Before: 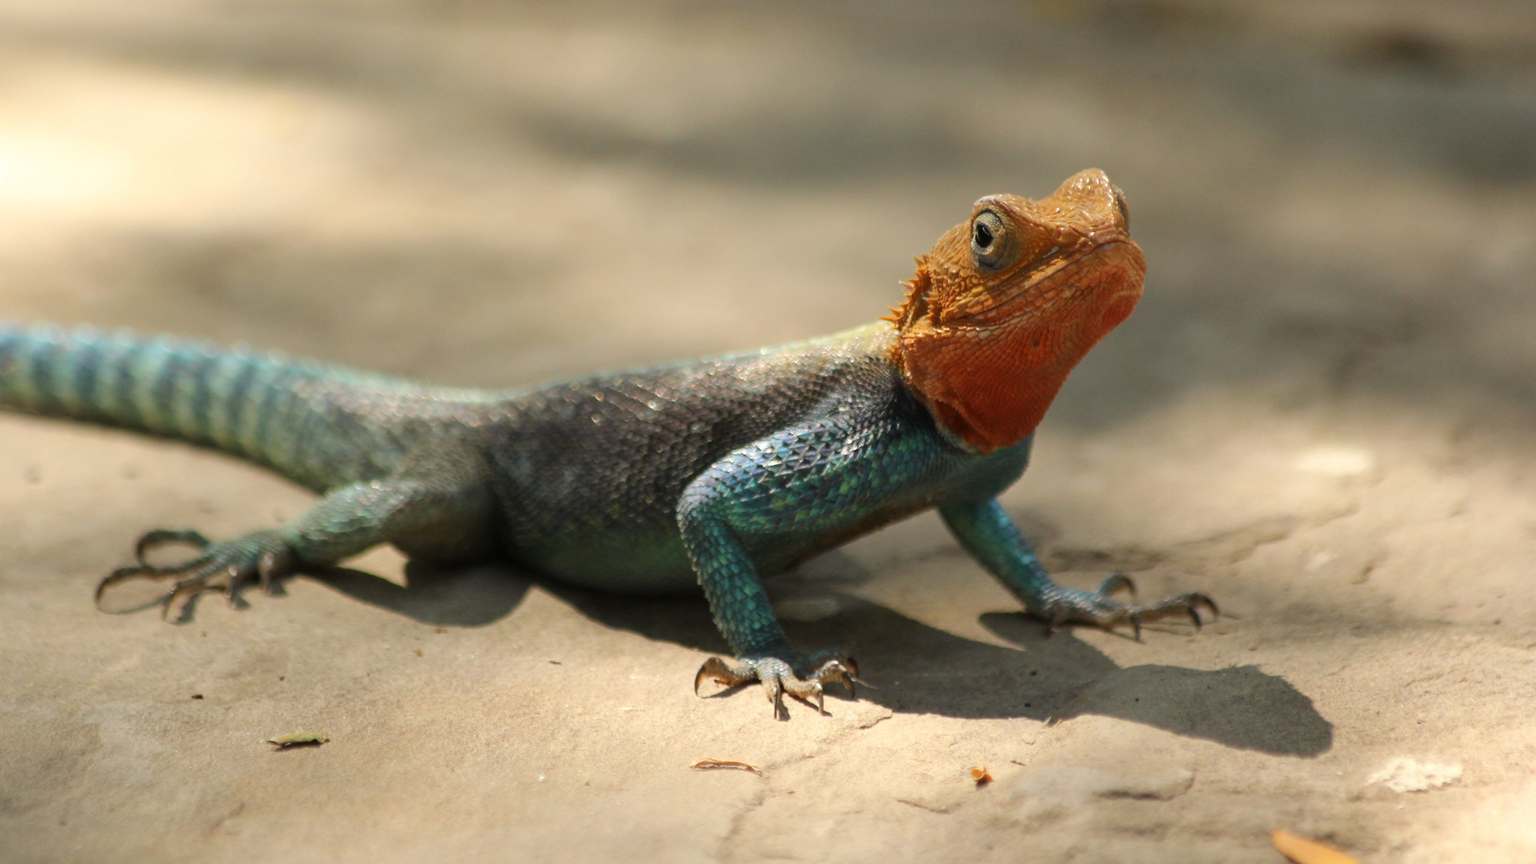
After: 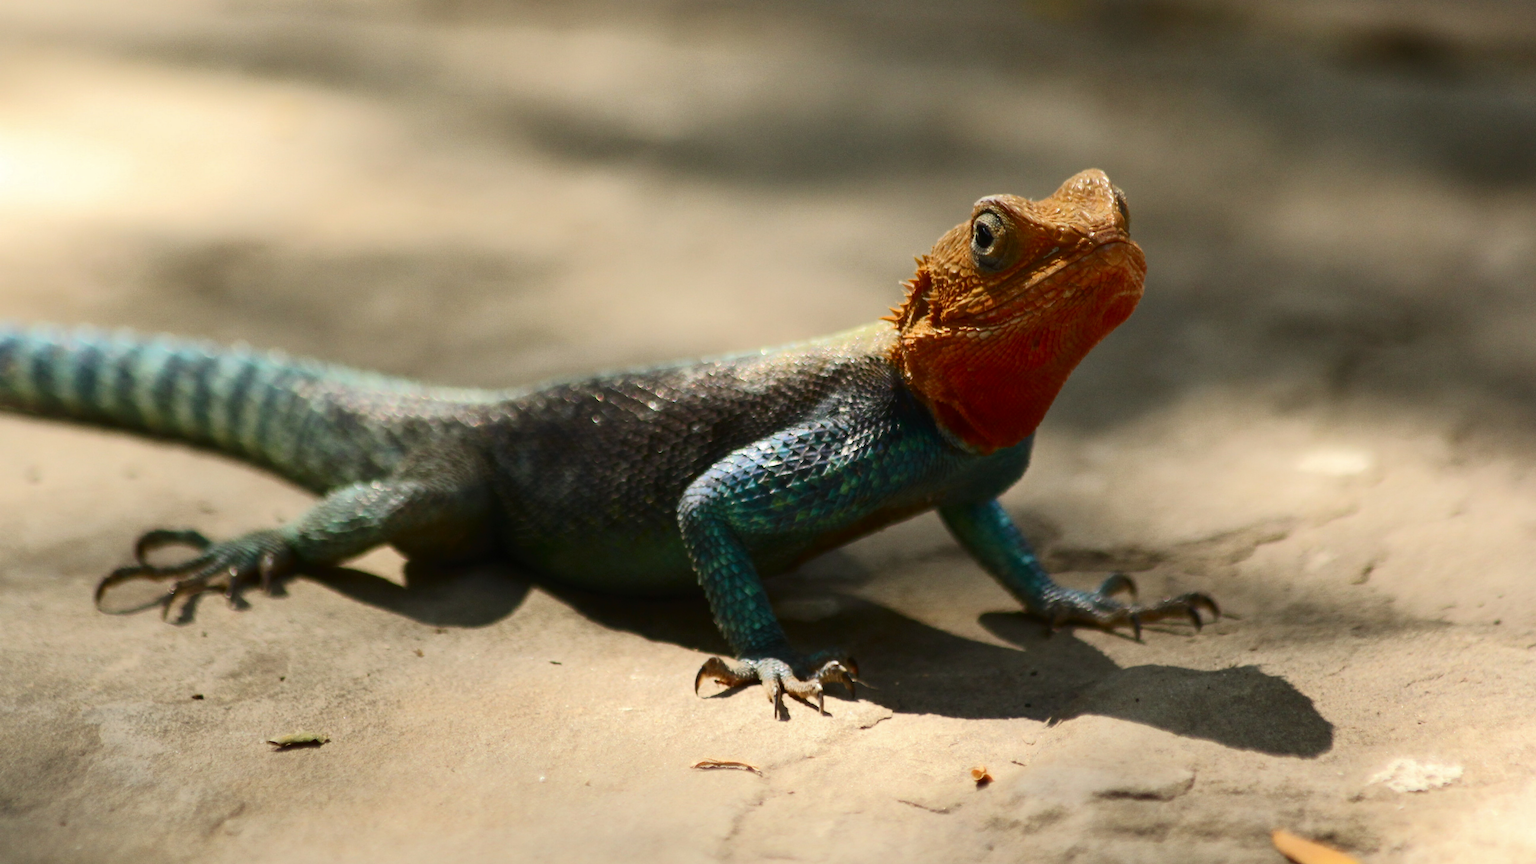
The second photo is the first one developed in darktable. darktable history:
tone curve: curves: ch0 [(0, 0) (0.003, 0.006) (0.011, 0.011) (0.025, 0.02) (0.044, 0.032) (0.069, 0.035) (0.1, 0.046) (0.136, 0.063) (0.177, 0.089) (0.224, 0.12) (0.277, 0.16) (0.335, 0.206) (0.399, 0.268) (0.468, 0.359) (0.543, 0.466) (0.623, 0.582) (0.709, 0.722) (0.801, 0.808) (0.898, 0.886) (1, 1)], color space Lab, independent channels, preserve colors none
